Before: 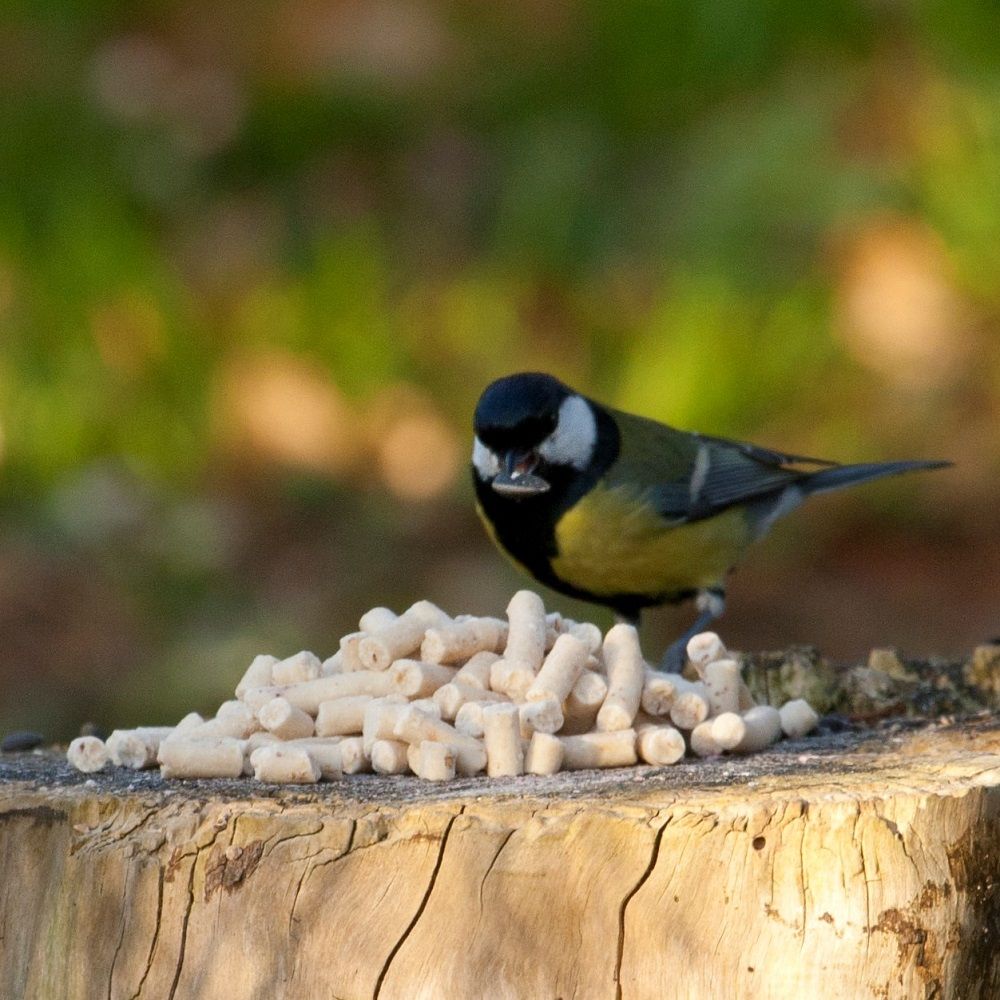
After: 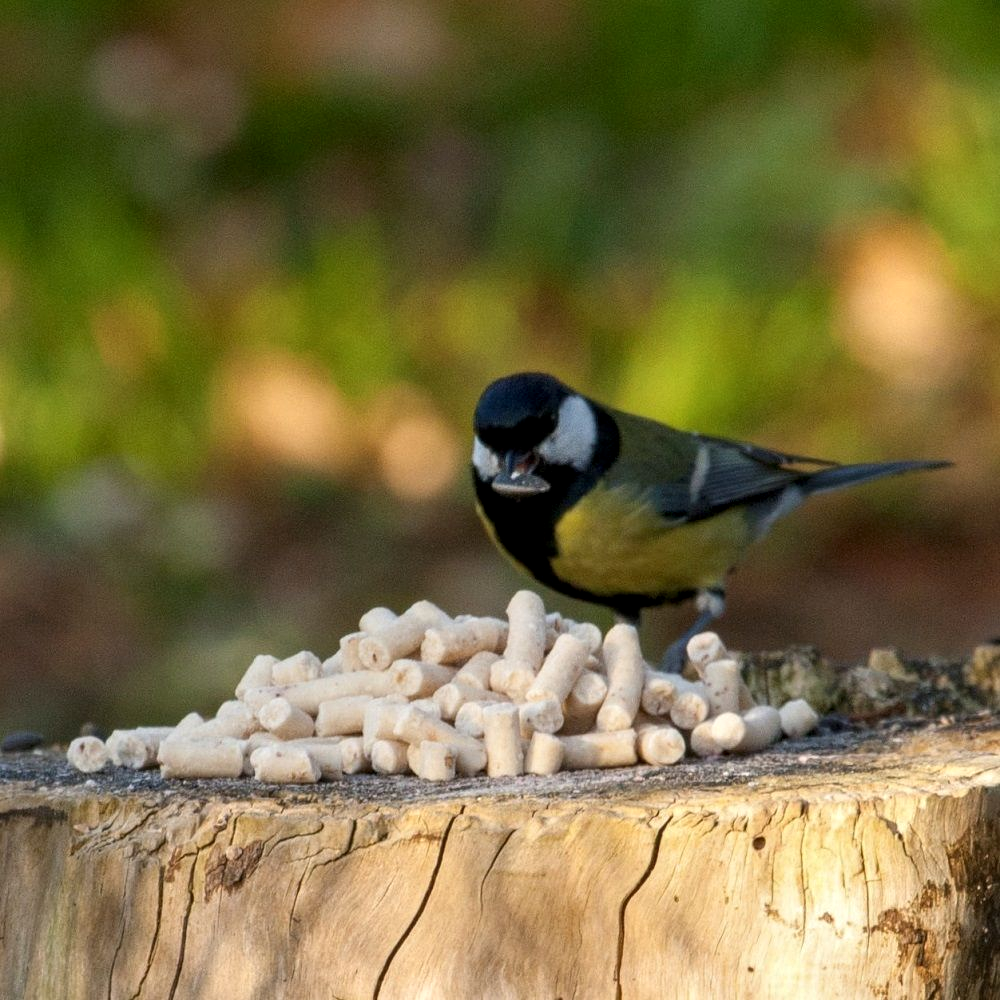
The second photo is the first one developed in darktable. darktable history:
tone equalizer: smoothing diameter 24.94%, edges refinement/feathering 6.92, preserve details guided filter
local contrast: on, module defaults
